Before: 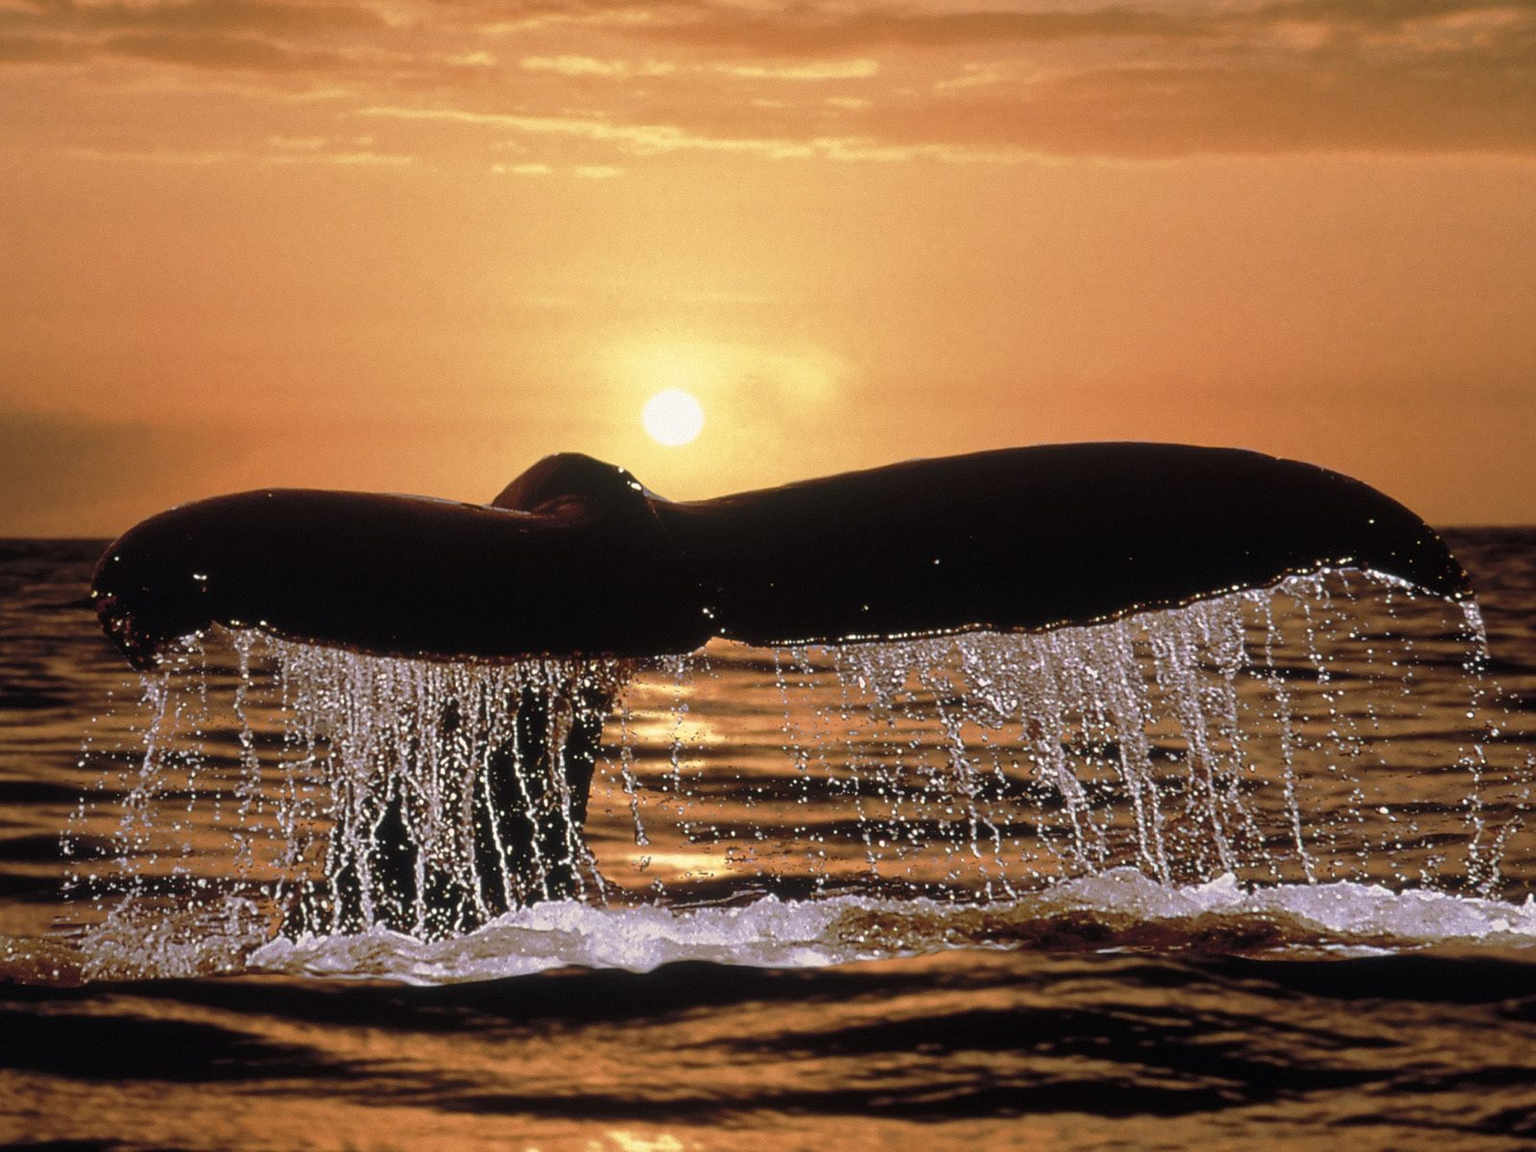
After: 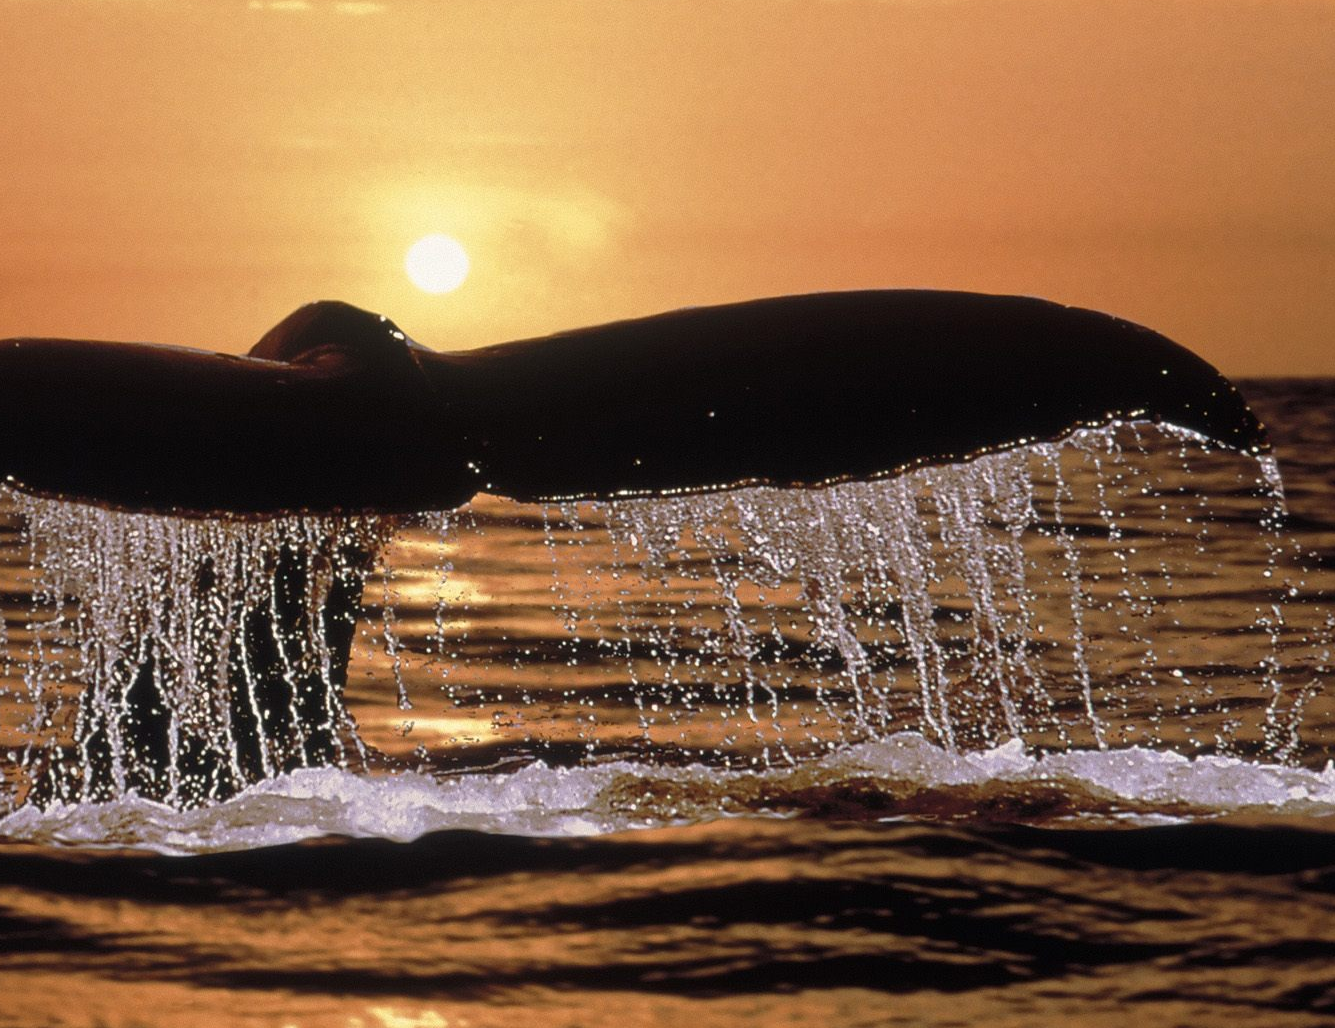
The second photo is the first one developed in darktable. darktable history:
crop: left 16.519%, top 14.326%
